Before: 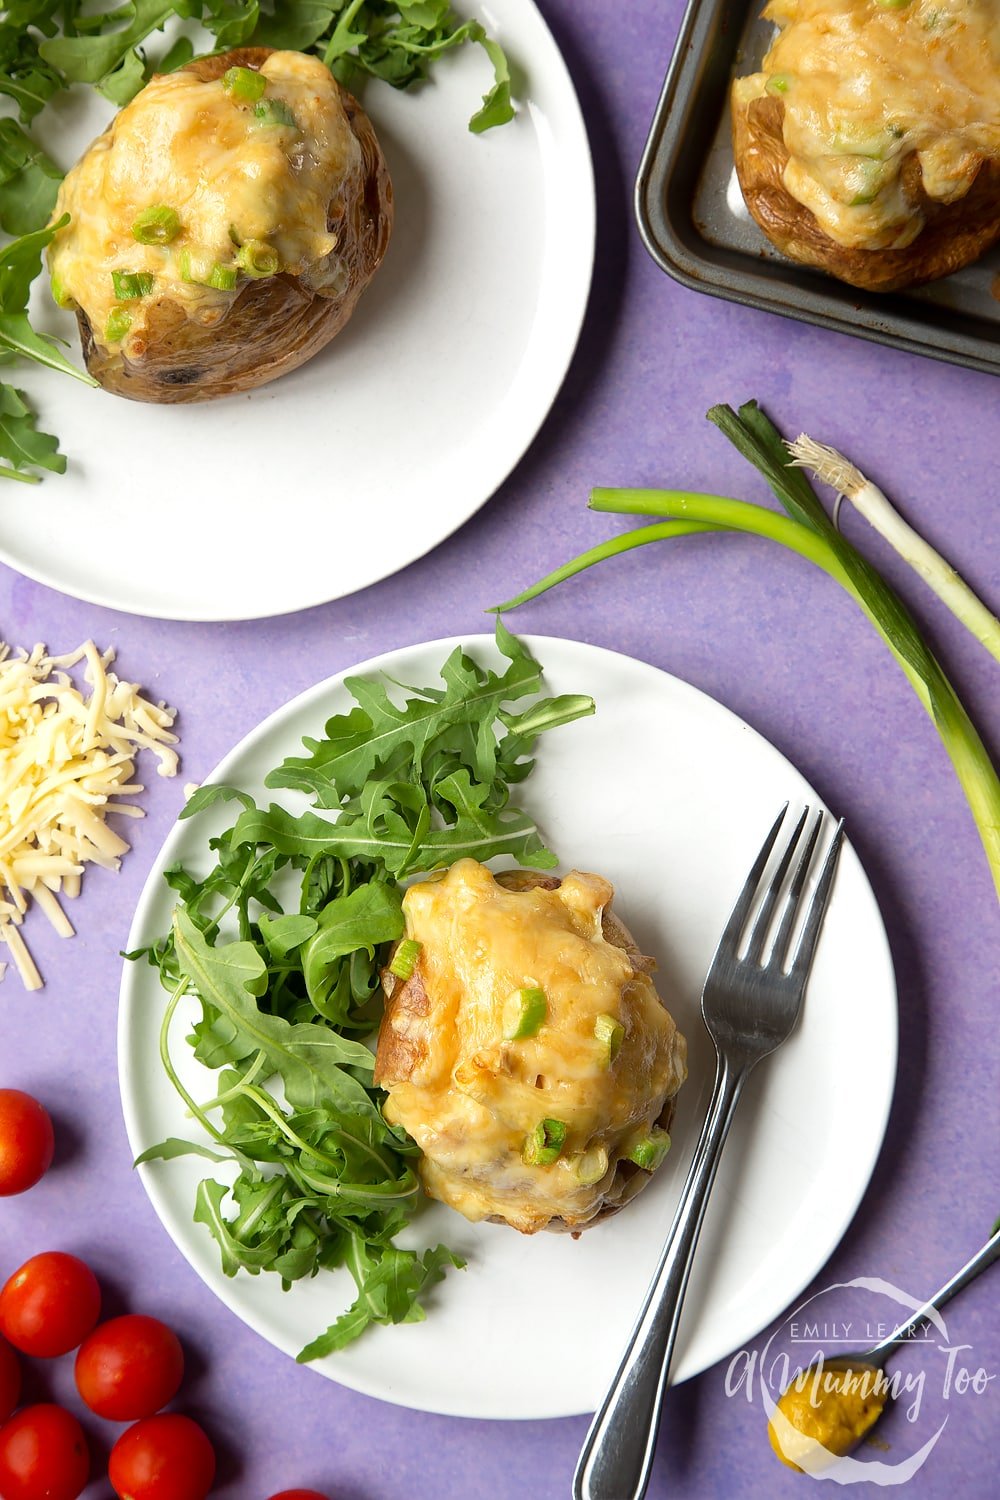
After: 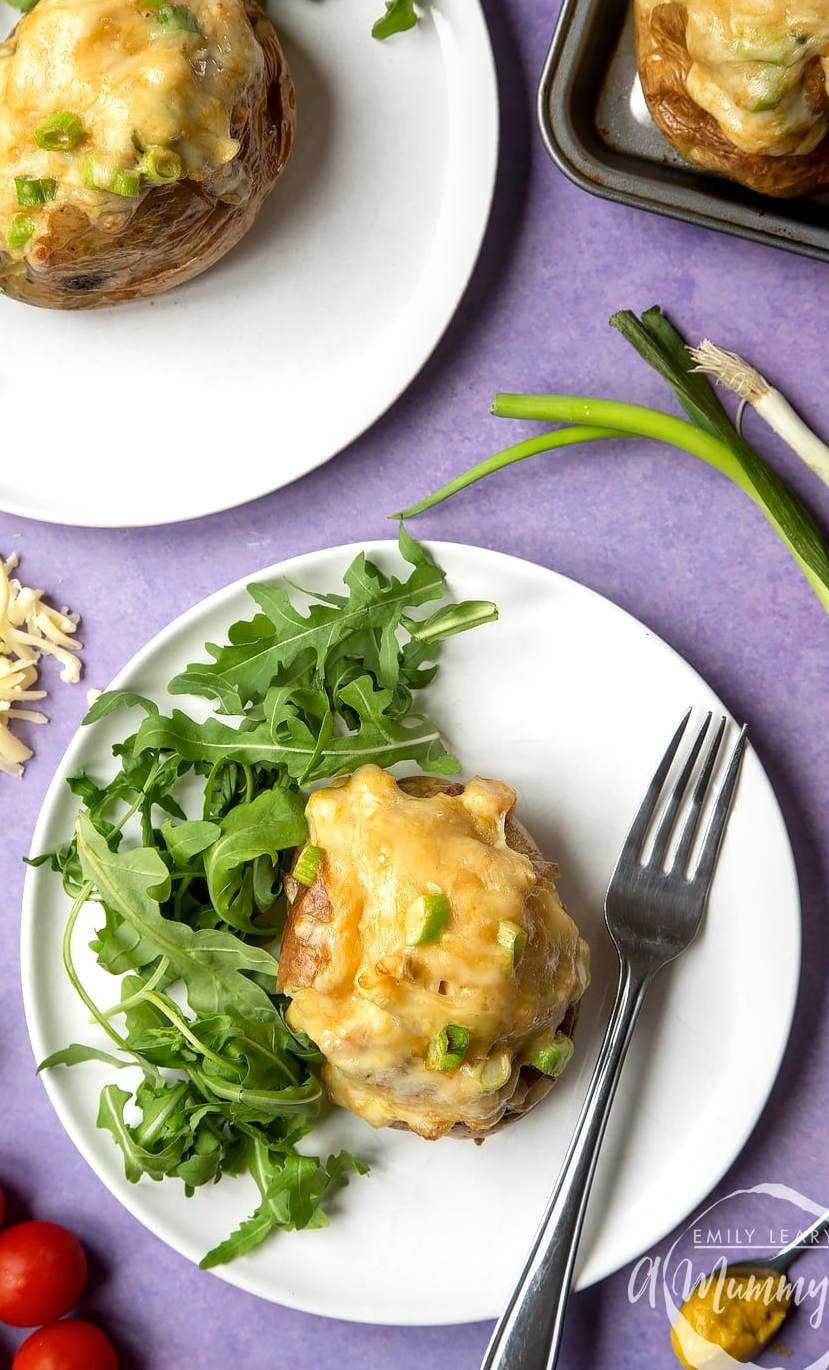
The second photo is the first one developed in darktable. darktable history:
local contrast: on, module defaults
crop: left 9.793%, top 6.278%, right 7.221%, bottom 2.371%
